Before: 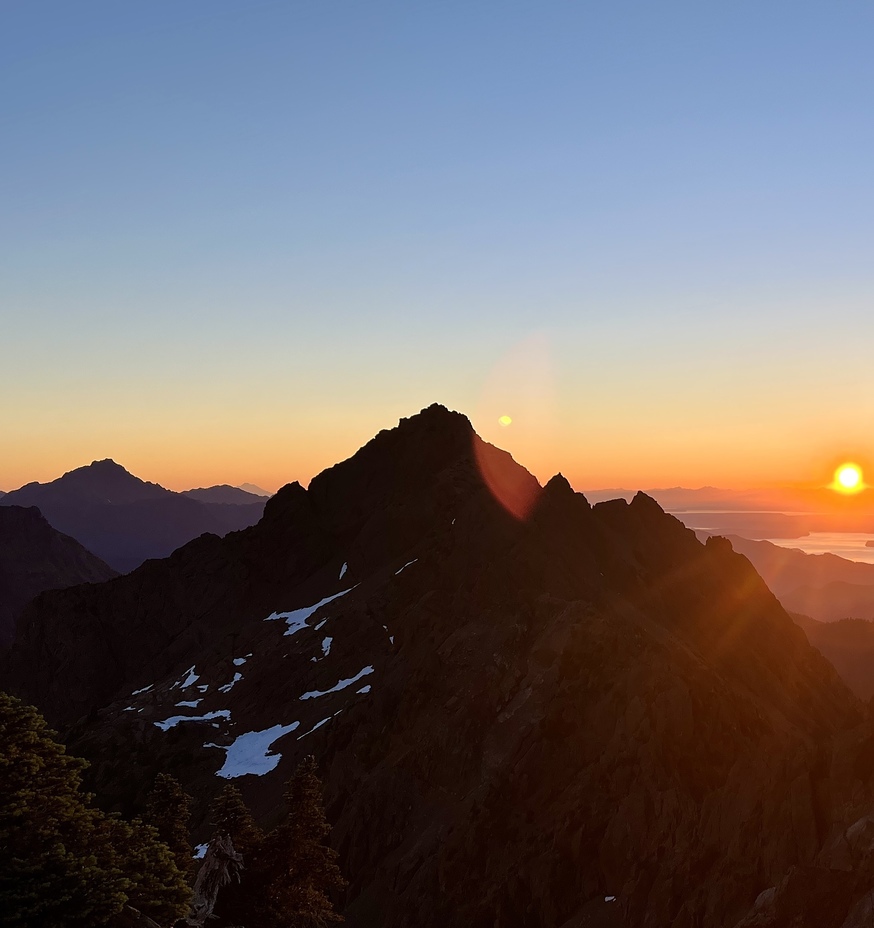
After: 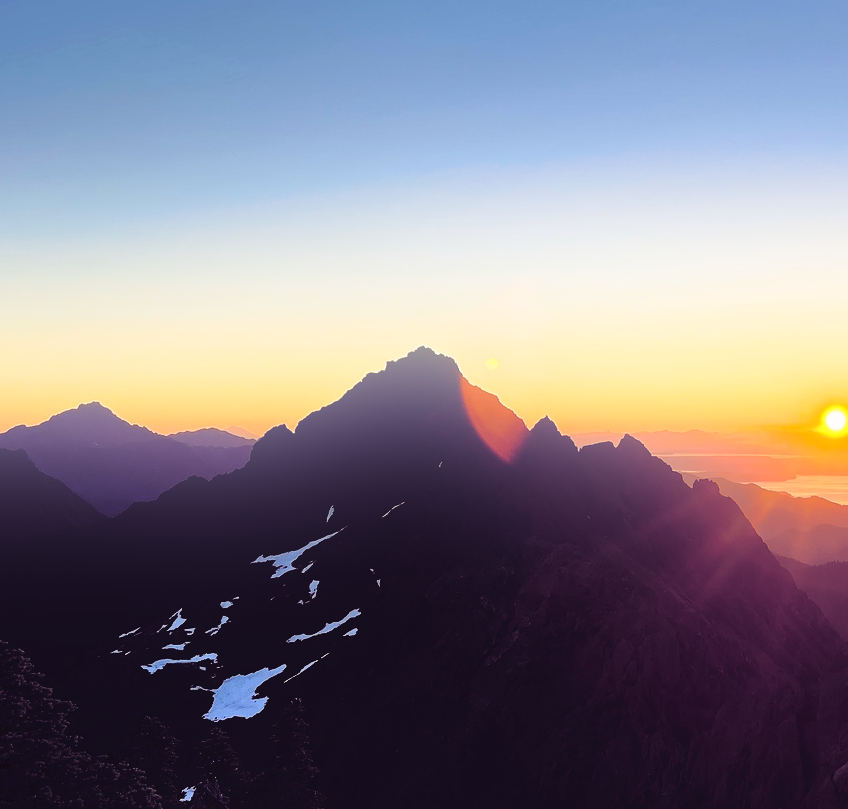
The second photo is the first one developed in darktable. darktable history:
shadows and highlights: shadows 43.71, white point adjustment -1.46, soften with gaussian
tone curve: curves: ch0 [(0, 0) (0.003, 0.047) (0.011, 0.047) (0.025, 0.047) (0.044, 0.049) (0.069, 0.051) (0.1, 0.062) (0.136, 0.086) (0.177, 0.125) (0.224, 0.178) (0.277, 0.246) (0.335, 0.324) (0.399, 0.407) (0.468, 0.48) (0.543, 0.57) (0.623, 0.675) (0.709, 0.772) (0.801, 0.876) (0.898, 0.963) (1, 1)], preserve colors none
crop: left 1.507%, top 6.147%, right 1.379%, bottom 6.637%
rotate and perspective: automatic cropping original format, crop left 0, crop top 0
bloom: on, module defaults
tone equalizer: on, module defaults
split-toning: shadows › hue 255.6°, shadows › saturation 0.66, highlights › hue 43.2°, highlights › saturation 0.68, balance -50.1
